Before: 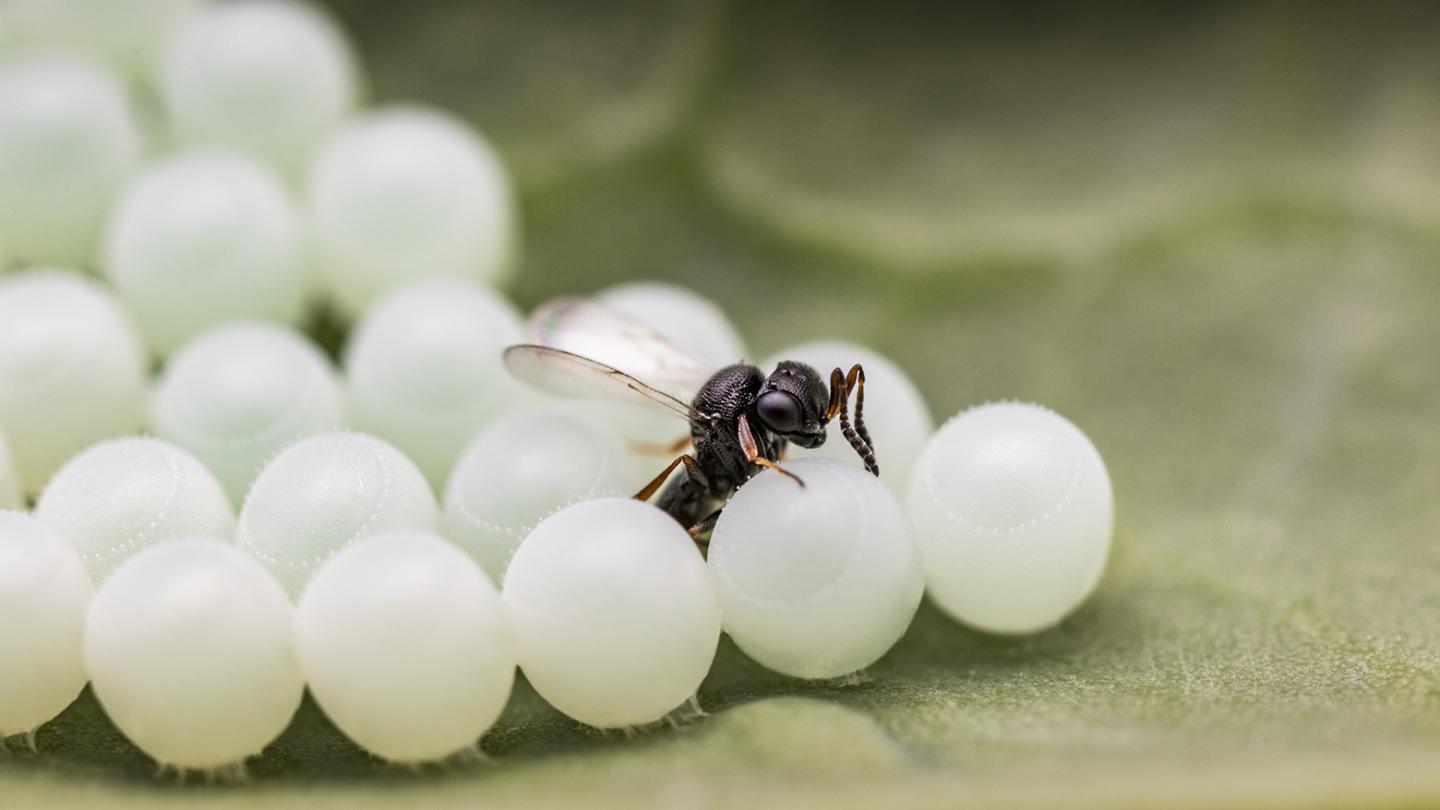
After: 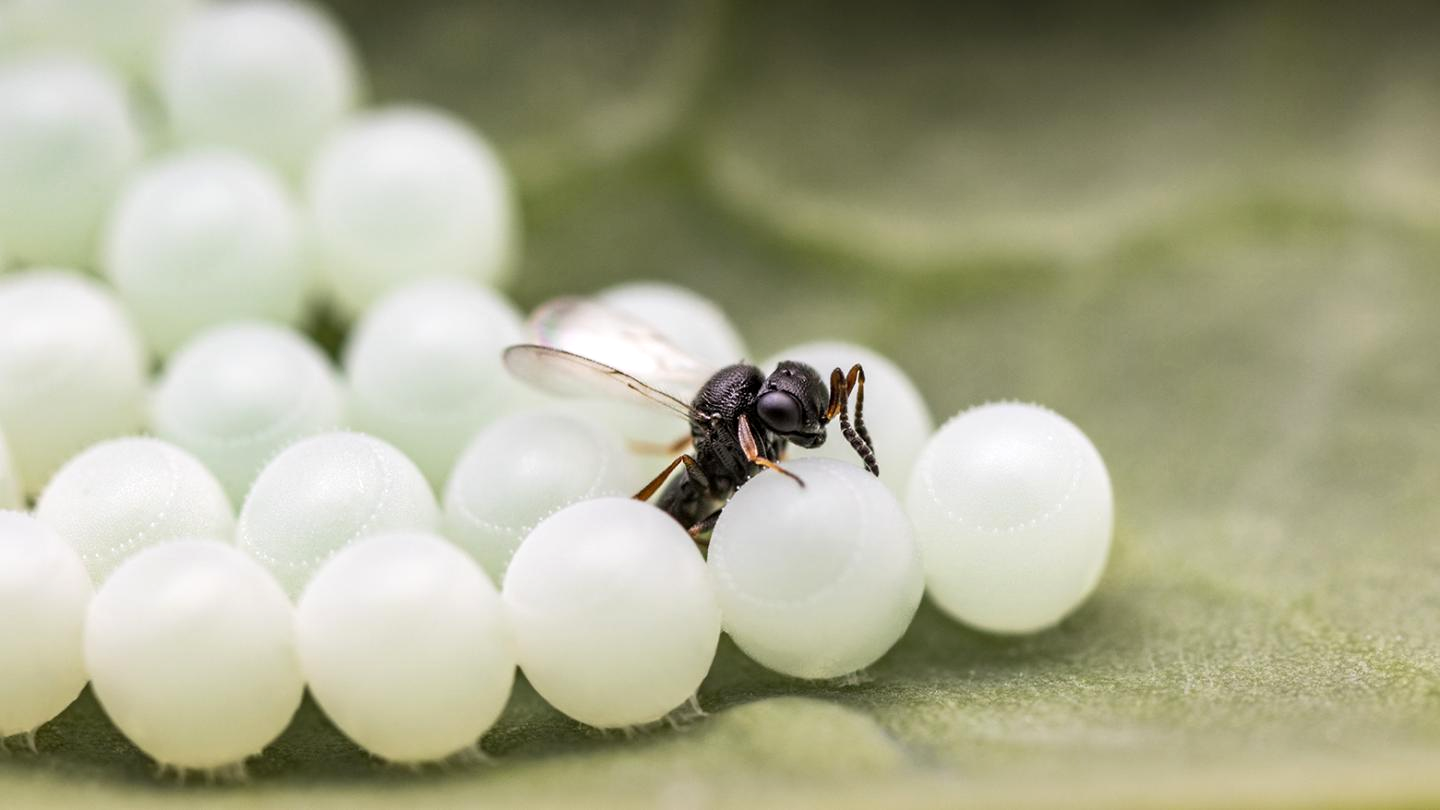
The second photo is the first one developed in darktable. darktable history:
exposure: black level correction 0.001, exposure 0.193 EV, compensate highlight preservation false
